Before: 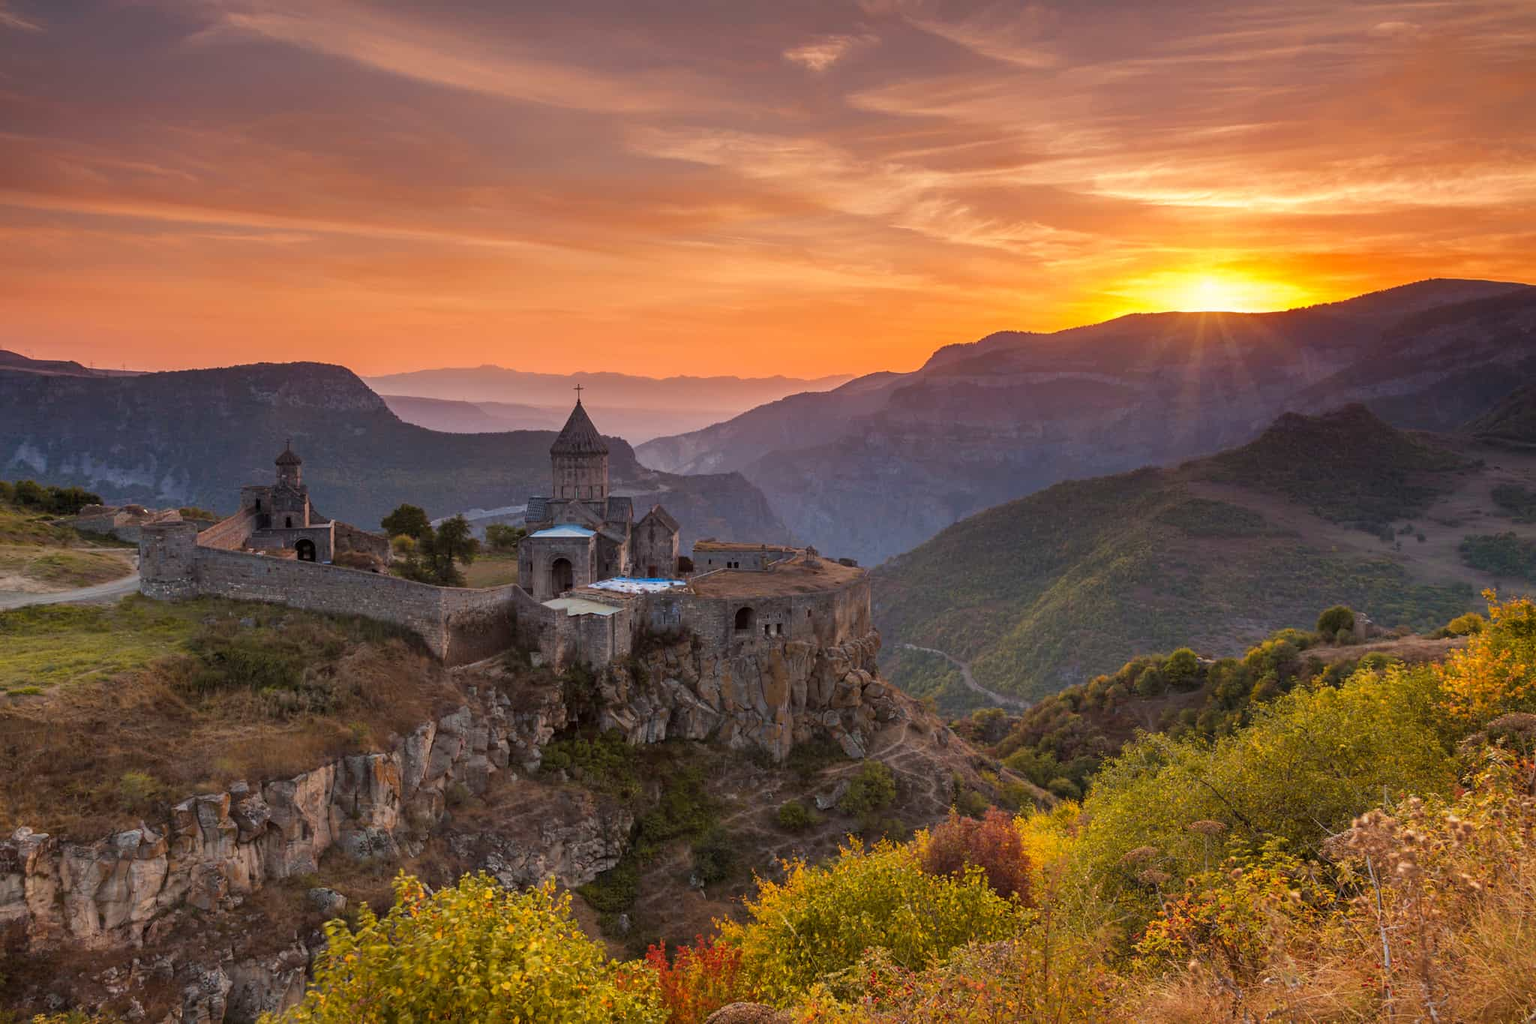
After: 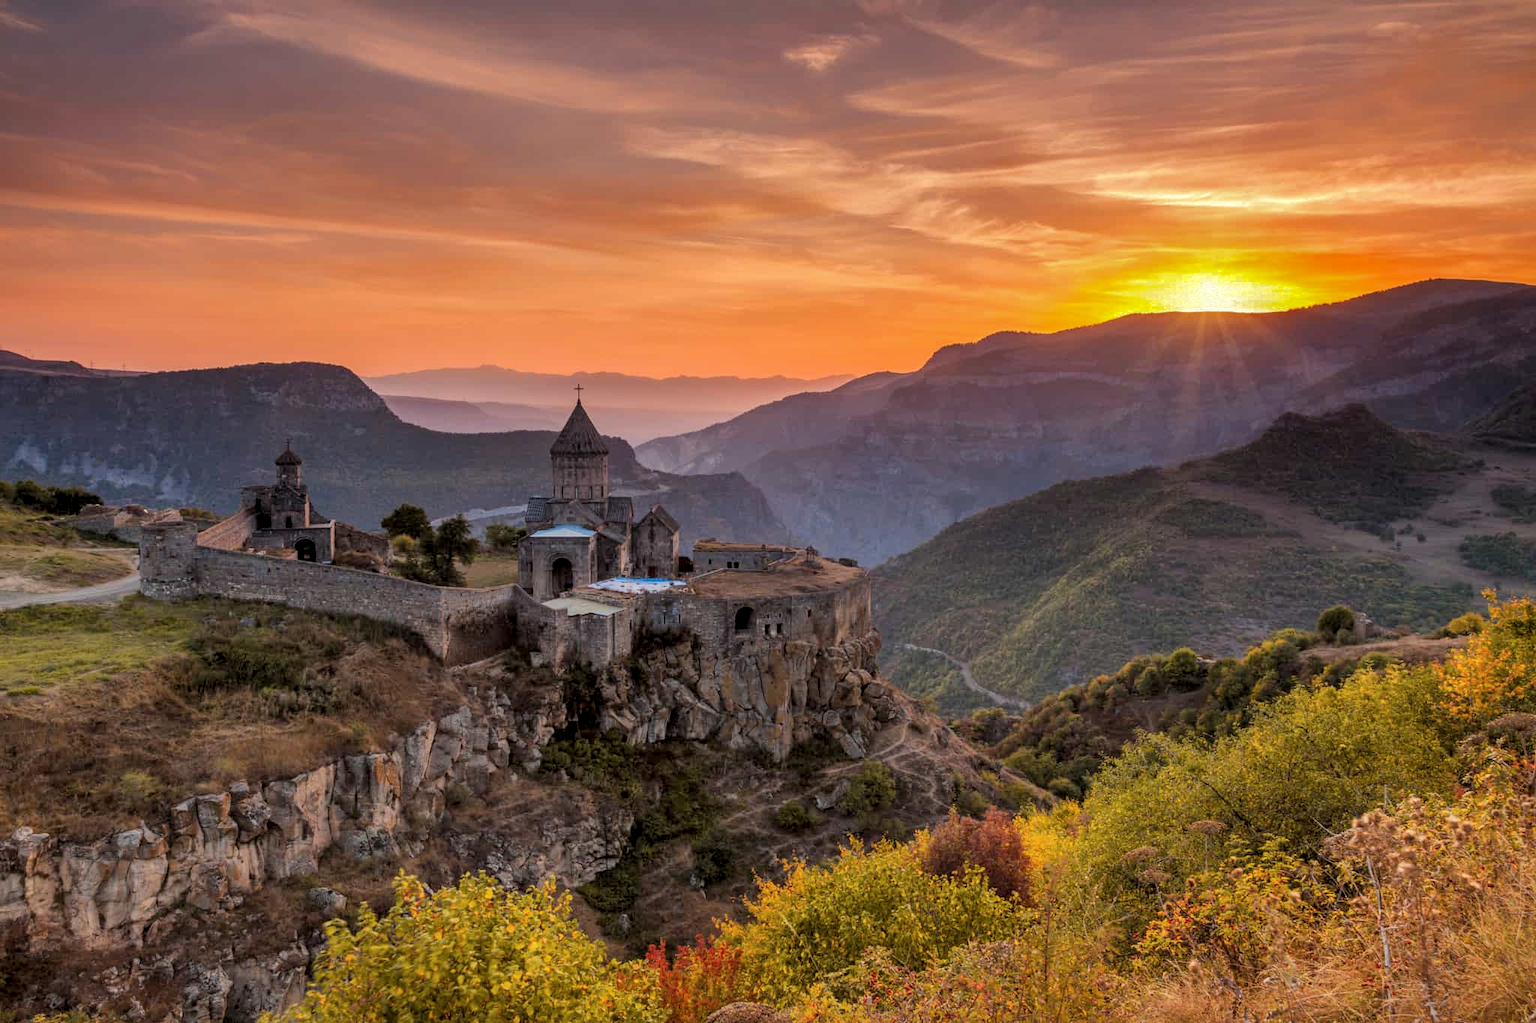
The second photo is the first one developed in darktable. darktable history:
filmic rgb: middle gray luminance 18.29%, black relative exposure -11.43 EV, white relative exposure 2.61 EV, target black luminance 0%, hardness 8.38, latitude 98.04%, contrast 1.083, shadows ↔ highlights balance 0.295%
local contrast: on, module defaults
tone equalizer: on, module defaults
shadows and highlights: shadows 39.92, highlights -59.9
